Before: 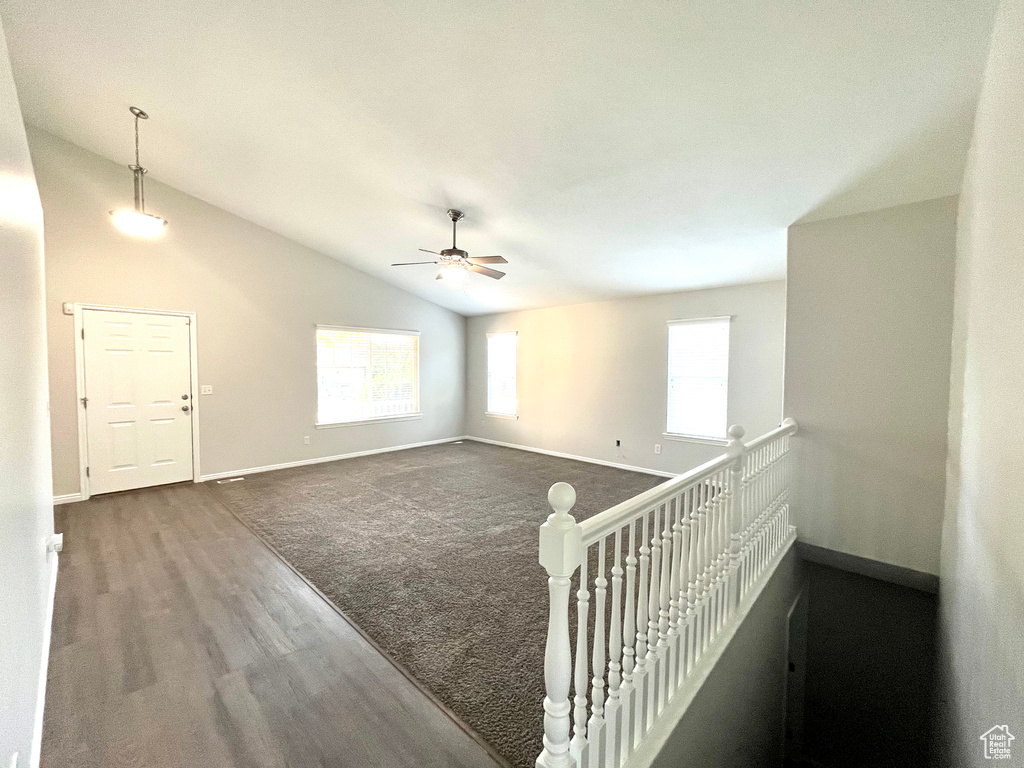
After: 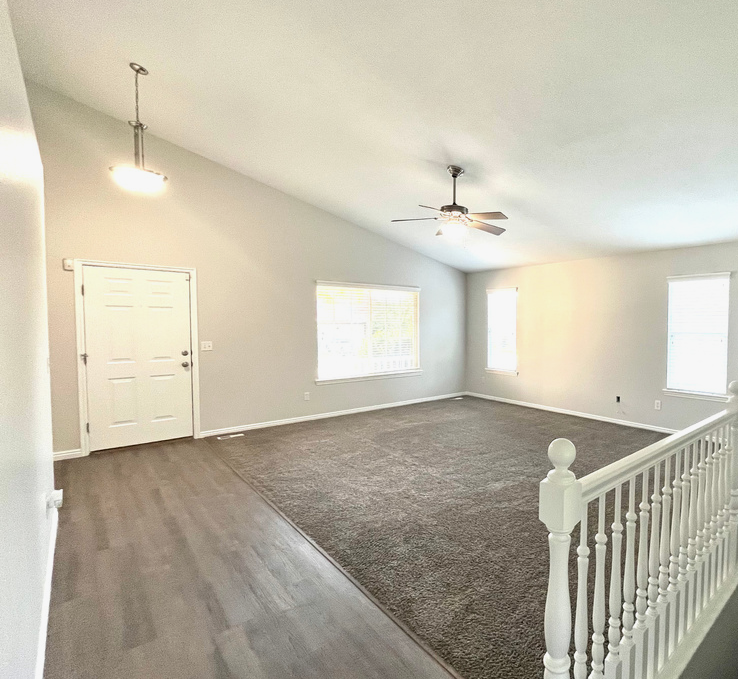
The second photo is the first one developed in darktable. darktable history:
exposure: exposure -0.109 EV, compensate exposure bias true, compensate highlight preservation false
crop: top 5.811%, right 27.895%, bottom 5.754%
